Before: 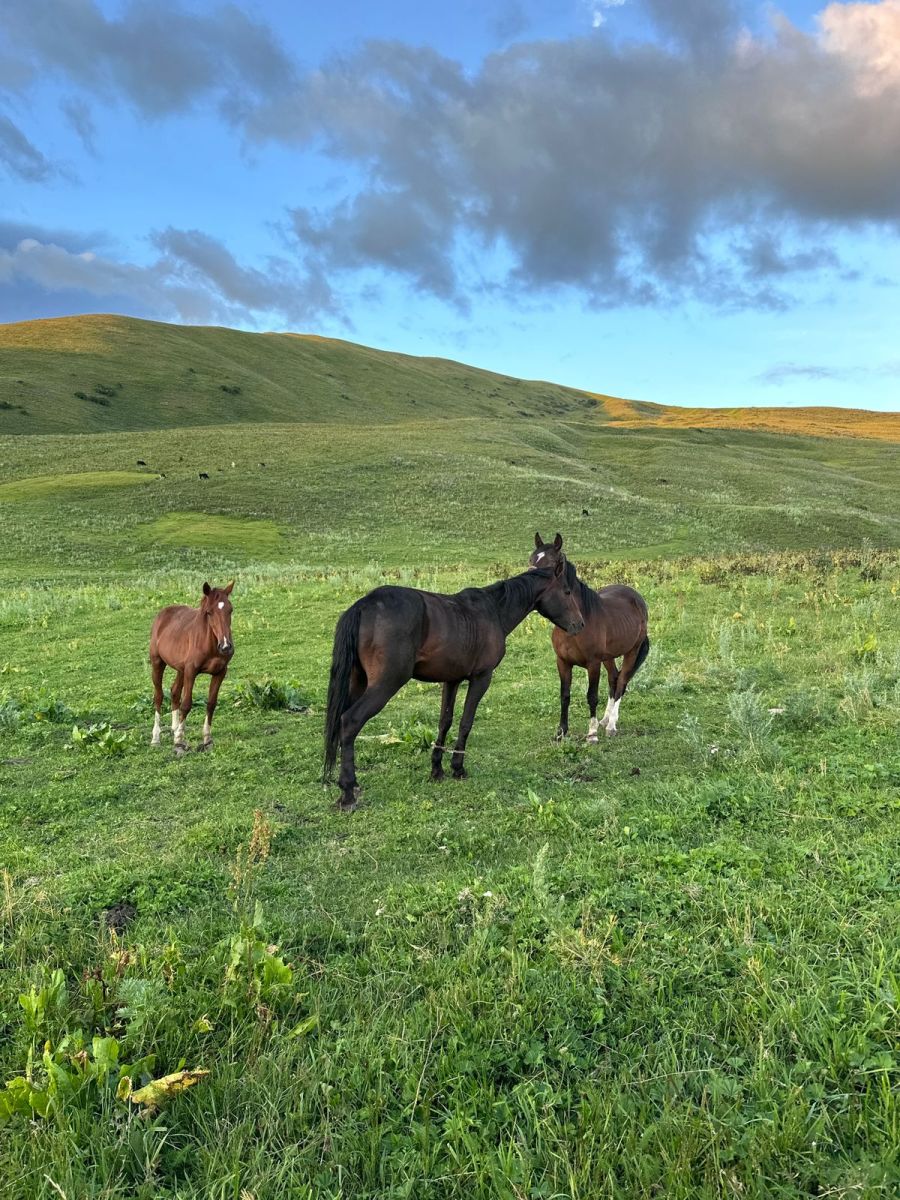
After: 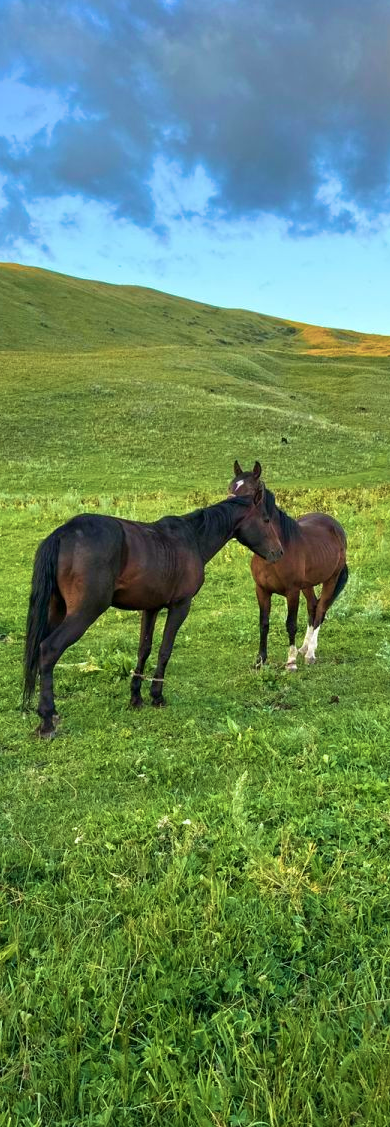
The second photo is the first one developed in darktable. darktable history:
crop: left 33.452%, top 6.025%, right 23.155%
velvia: strength 67.07%, mid-tones bias 0.972
